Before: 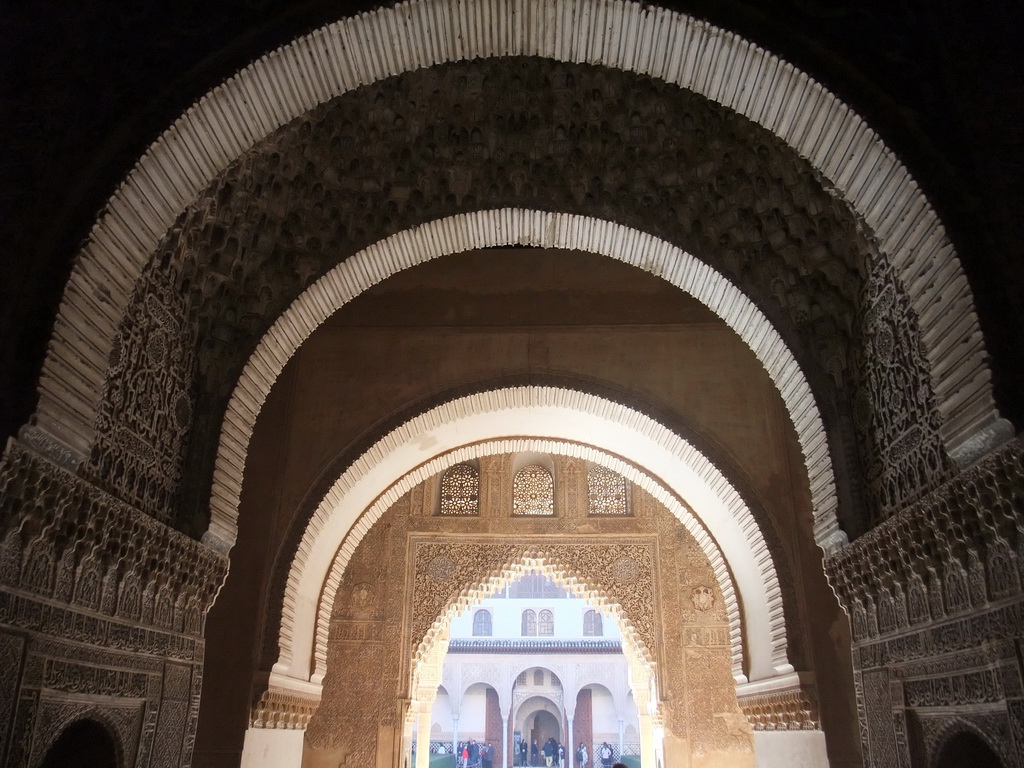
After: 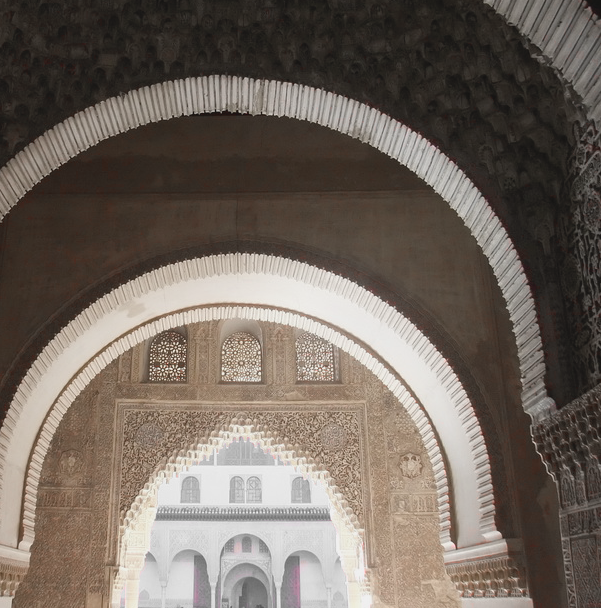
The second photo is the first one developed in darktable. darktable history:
contrast brightness saturation: contrast -0.103, saturation -0.083
crop and rotate: left 28.536%, top 17.325%, right 12.763%, bottom 3.444%
color balance rgb: linear chroma grading › global chroma 9.387%, perceptual saturation grading › global saturation 25.076%, global vibrance 20%
color zones: curves: ch1 [(0, 0.831) (0.08, 0.771) (0.157, 0.268) (0.241, 0.207) (0.562, -0.005) (0.714, -0.013) (0.876, 0.01) (1, 0.831)]
